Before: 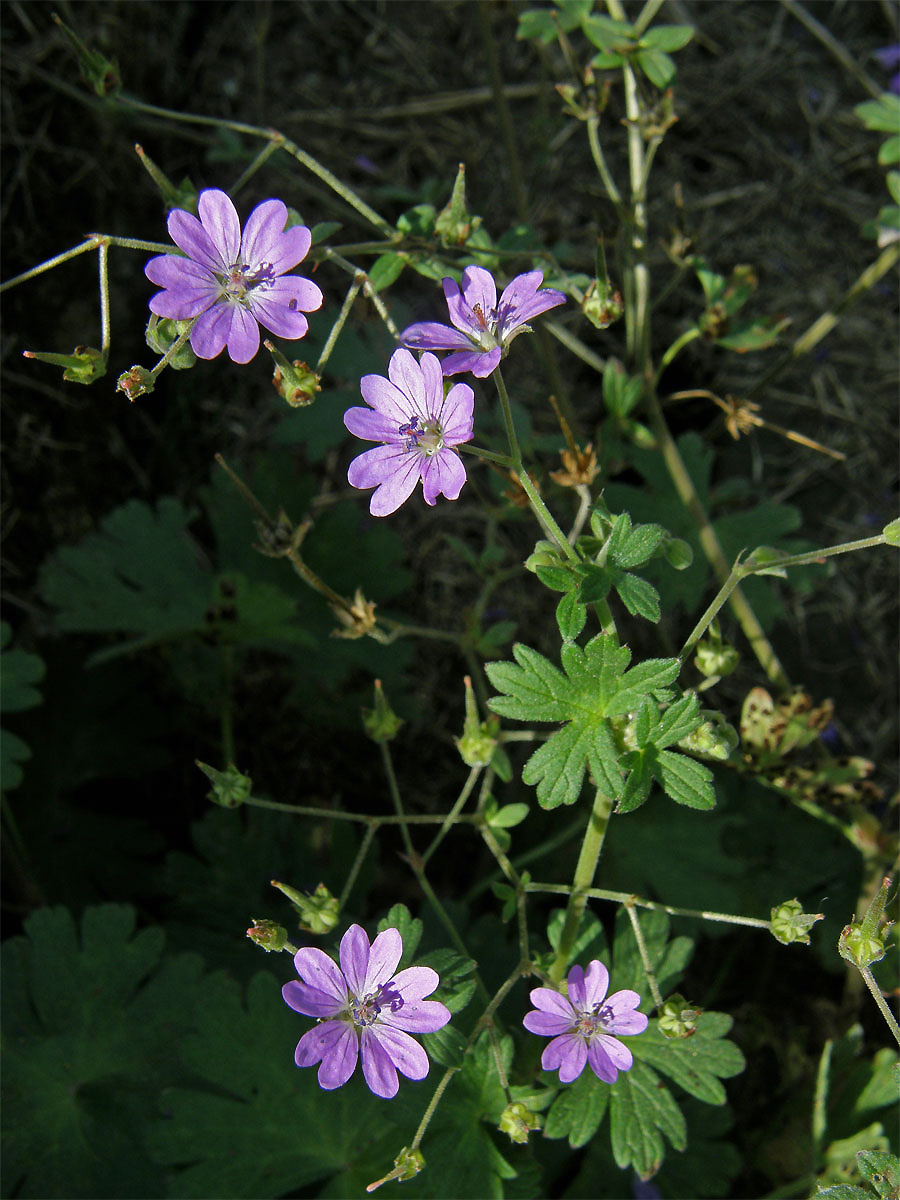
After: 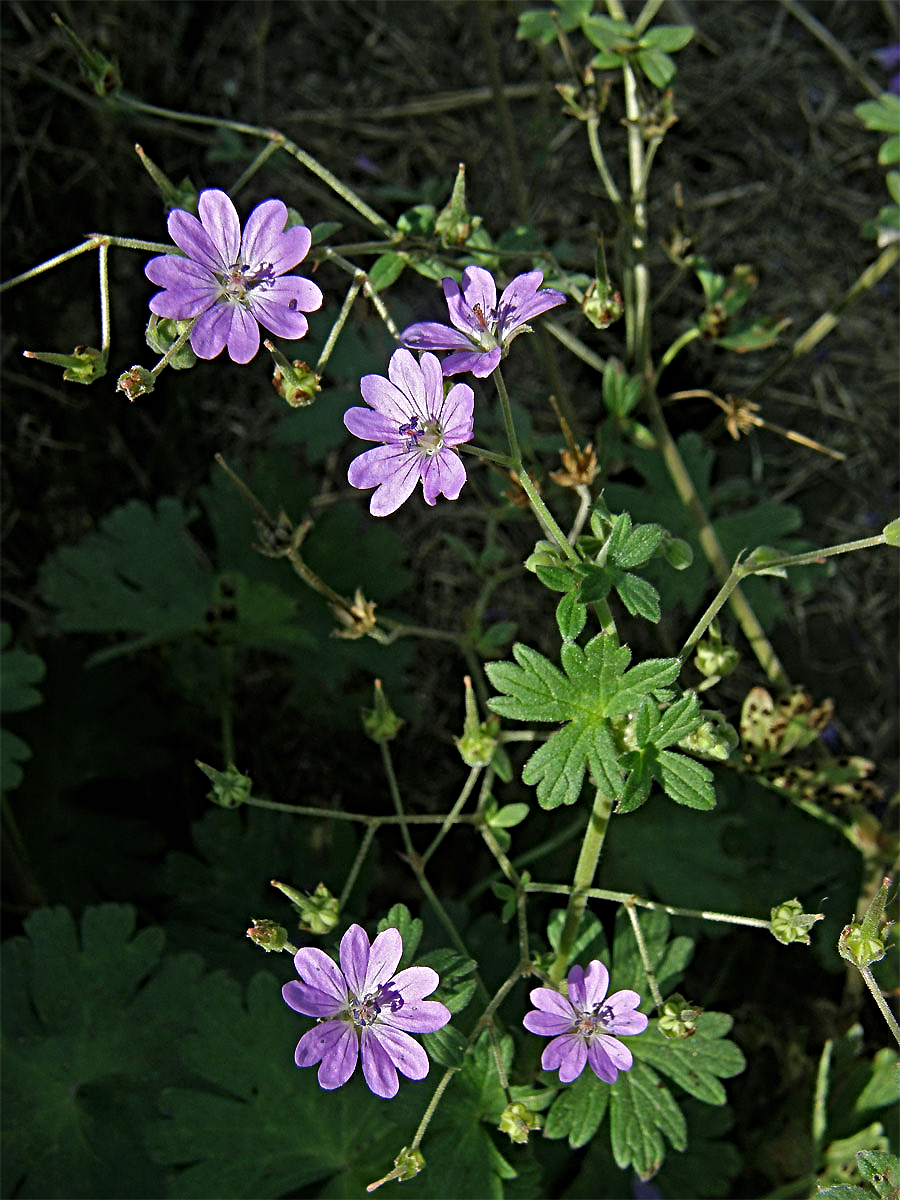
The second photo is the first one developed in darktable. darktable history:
sharpen: radius 4.868
